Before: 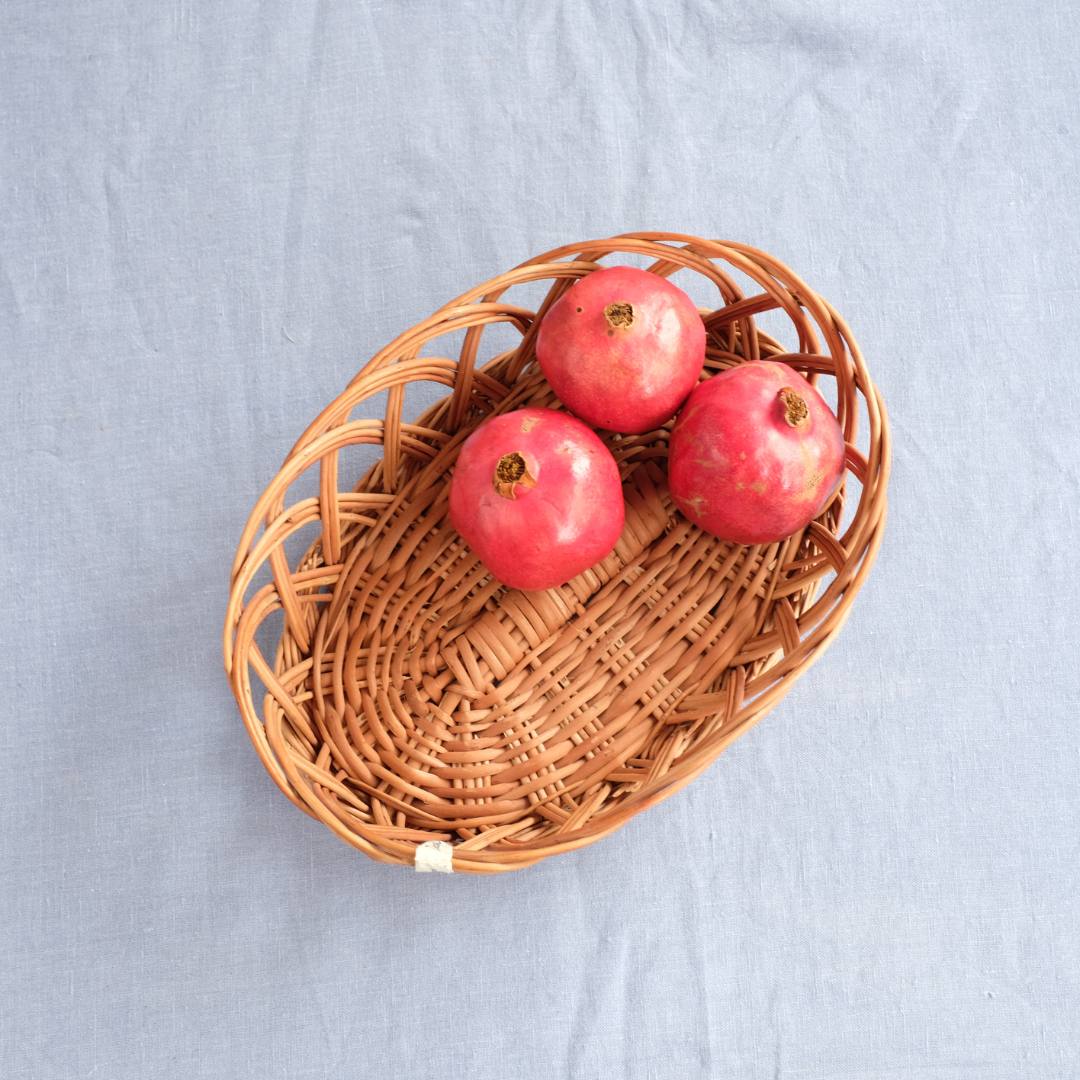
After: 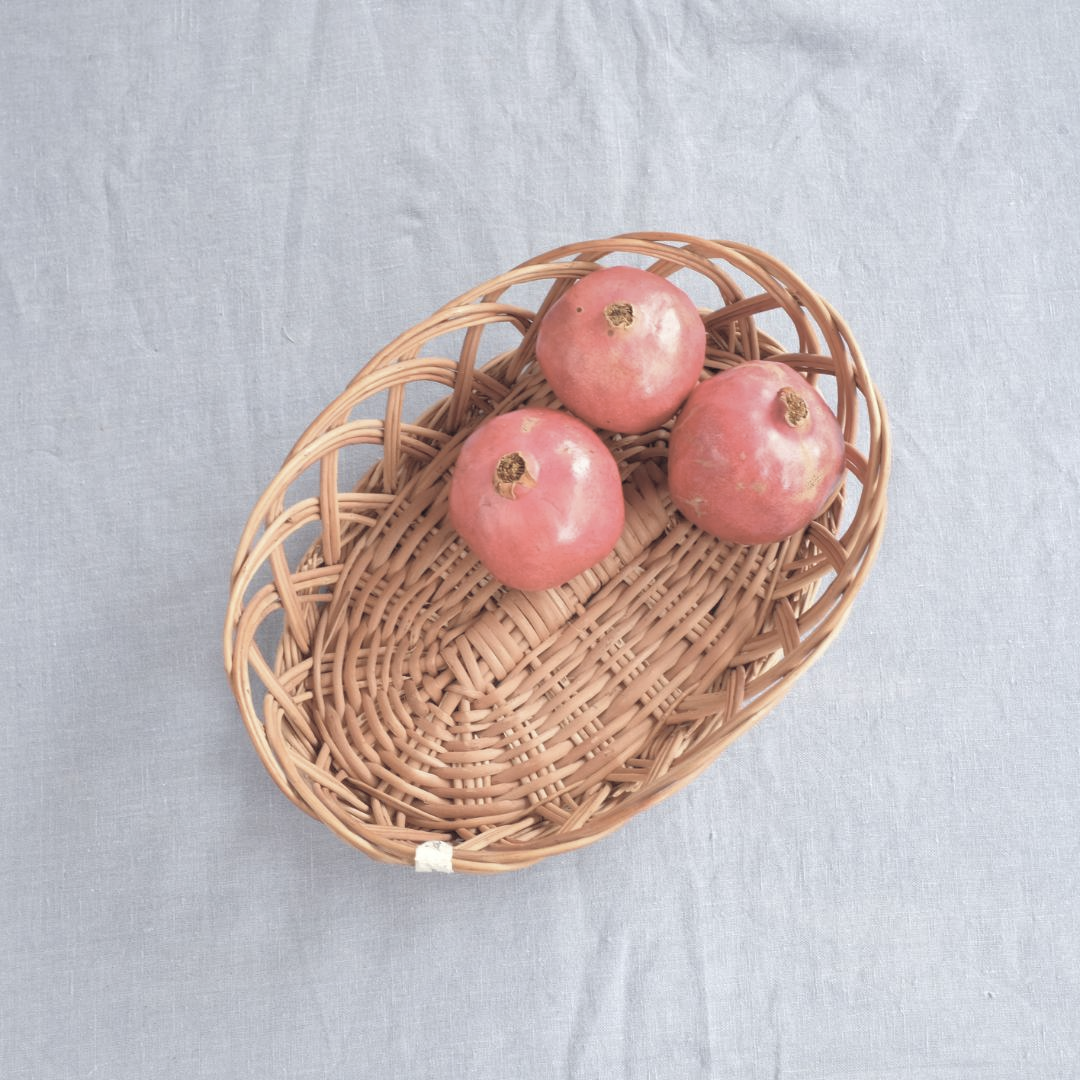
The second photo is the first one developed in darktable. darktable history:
contrast brightness saturation: brightness 0.18, saturation -0.5
levels: levels [0, 0.478, 1]
shadows and highlights: on, module defaults
